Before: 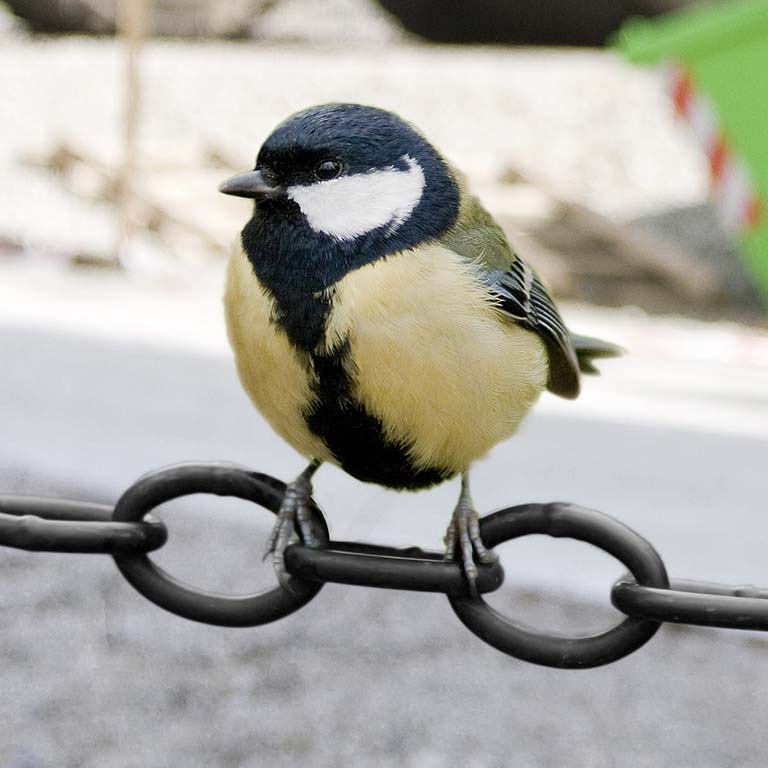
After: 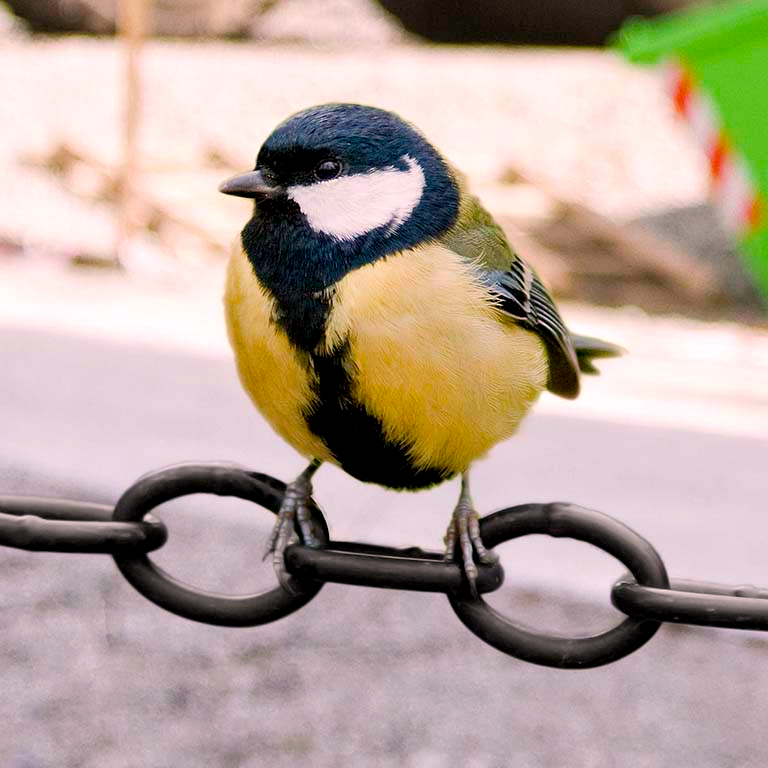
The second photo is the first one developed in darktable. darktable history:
color calibration: output R [1.063, -0.012, -0.003, 0], output B [-0.079, 0.047, 1, 0], illuminant same as pipeline (D50), adaptation XYZ, x 0.346, y 0.357, temperature 5023.44 K
local contrast: highlights 106%, shadows 101%, detail 120%, midtone range 0.2
color balance rgb: perceptual saturation grading › global saturation 29.948%
contrast brightness saturation: saturation 0.096
